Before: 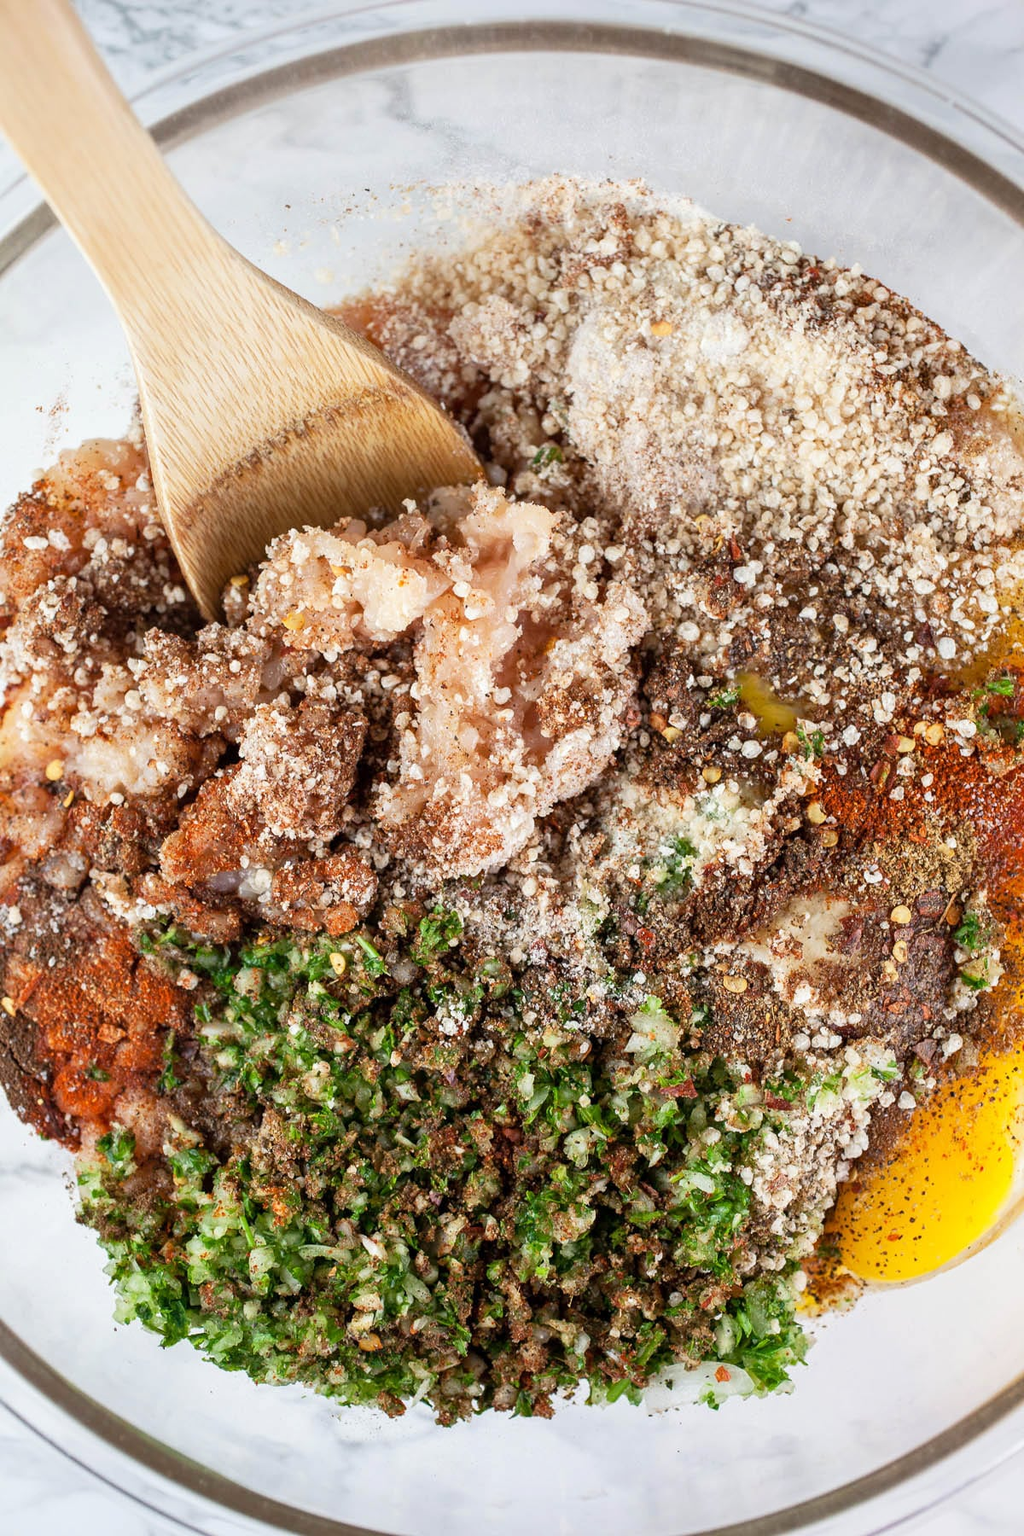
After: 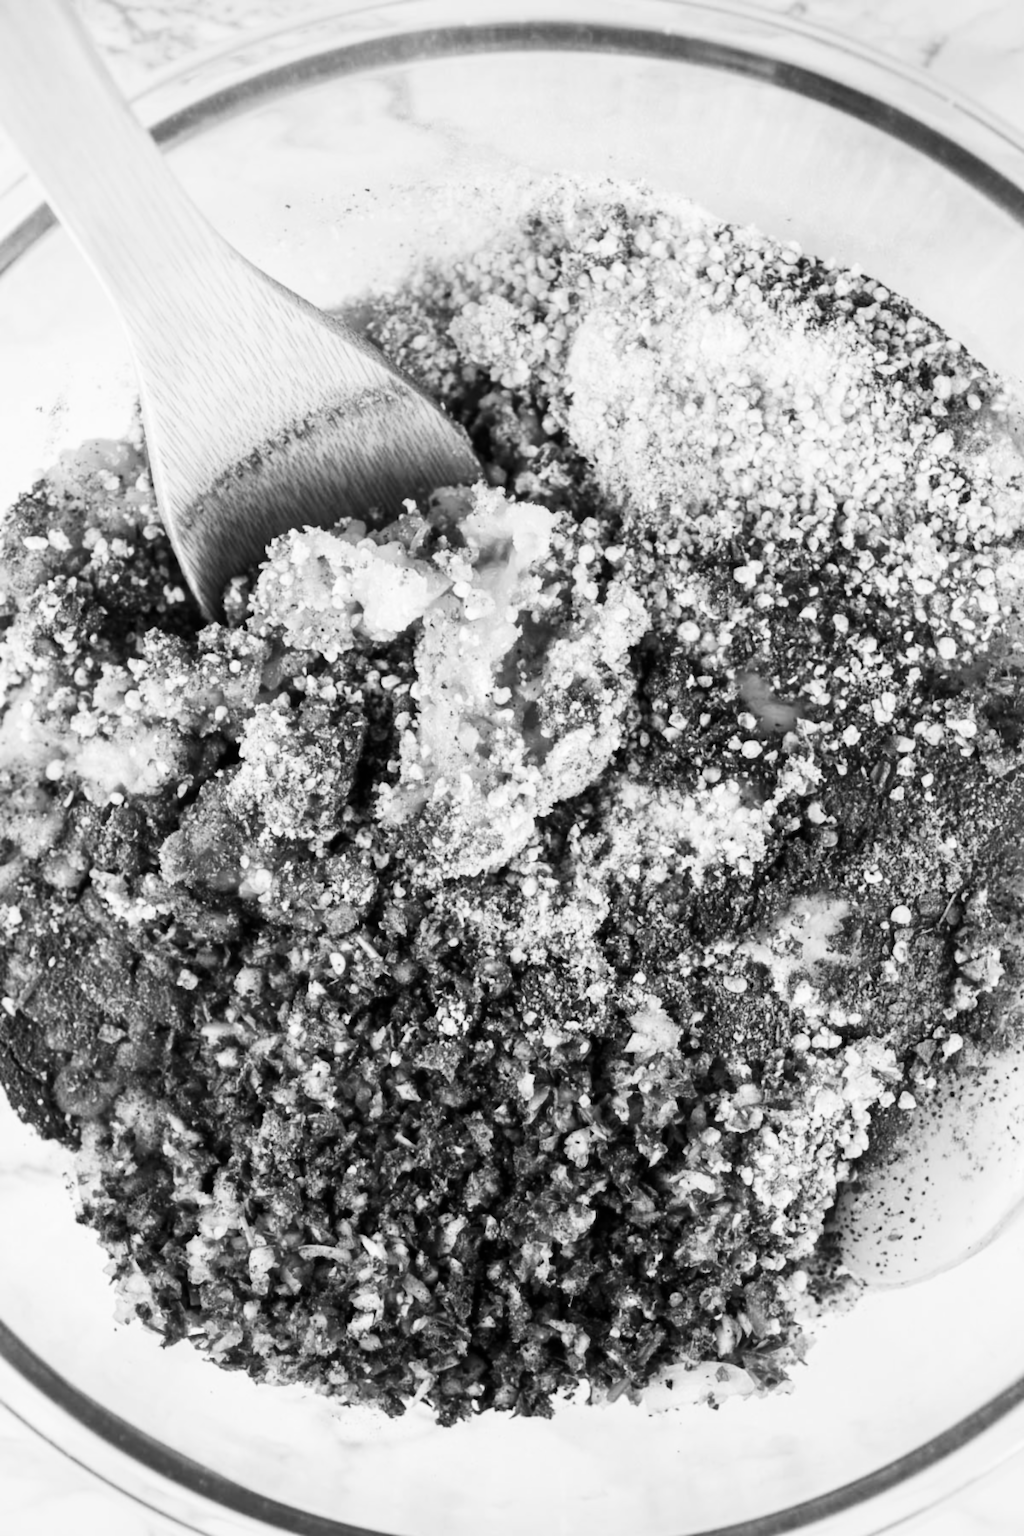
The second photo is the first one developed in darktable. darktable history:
lowpass: radius 0.76, contrast 1.56, saturation 0, unbound 0
contrast brightness saturation: saturation 0.1
